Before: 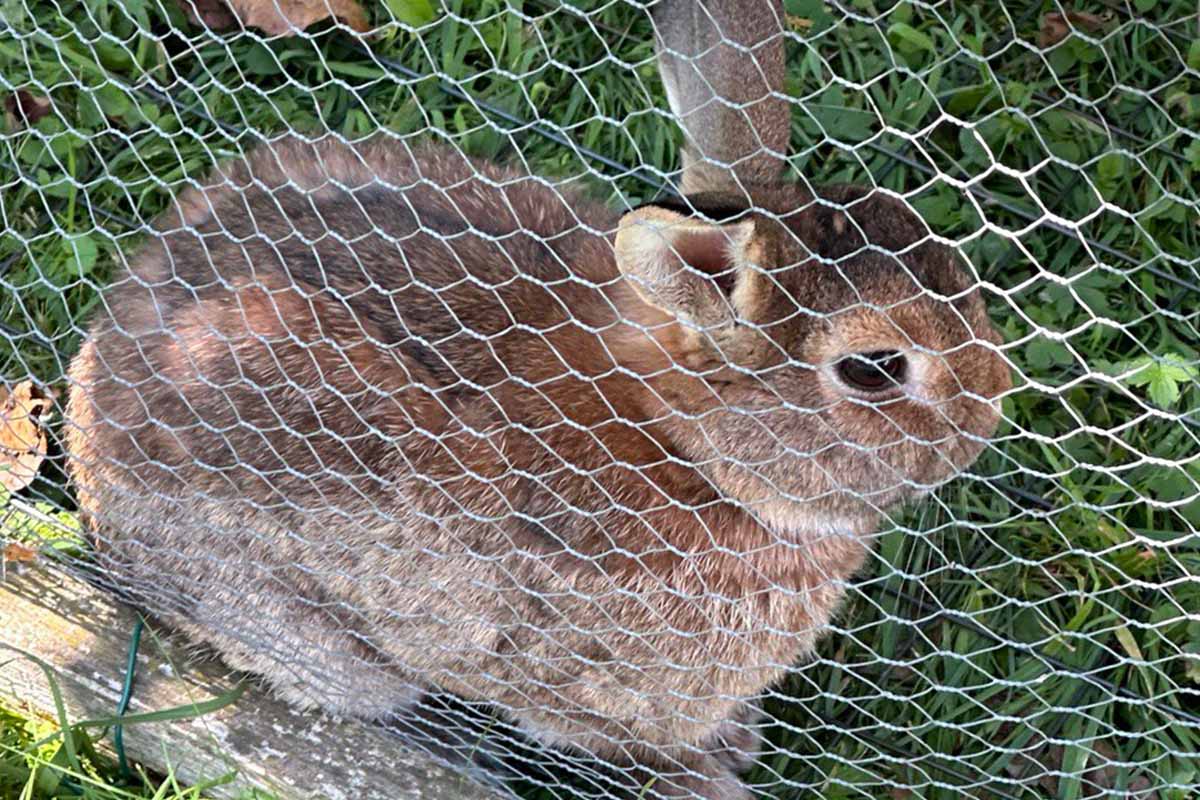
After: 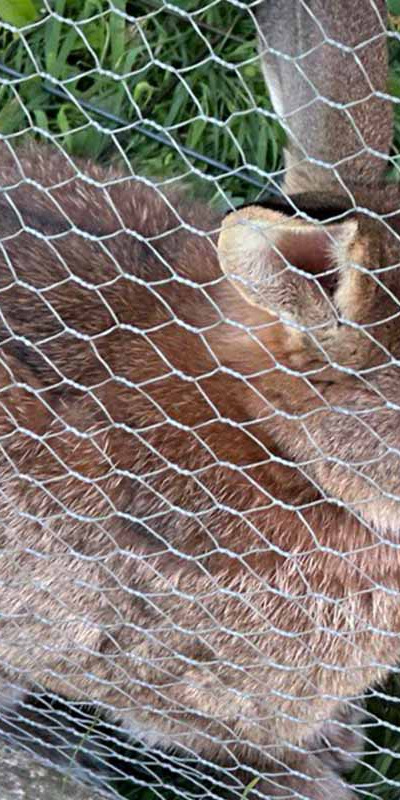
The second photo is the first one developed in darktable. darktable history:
crop: left 33.157%, right 33.464%
